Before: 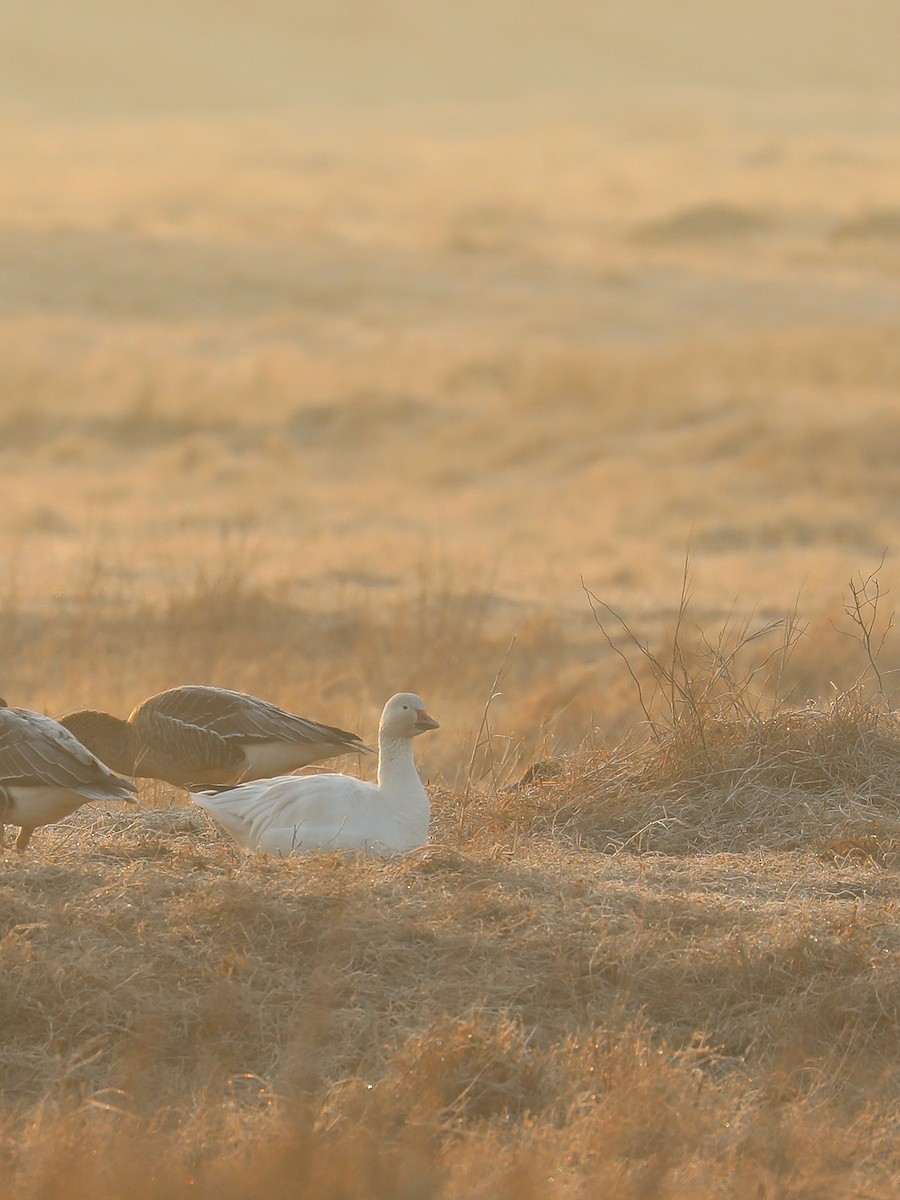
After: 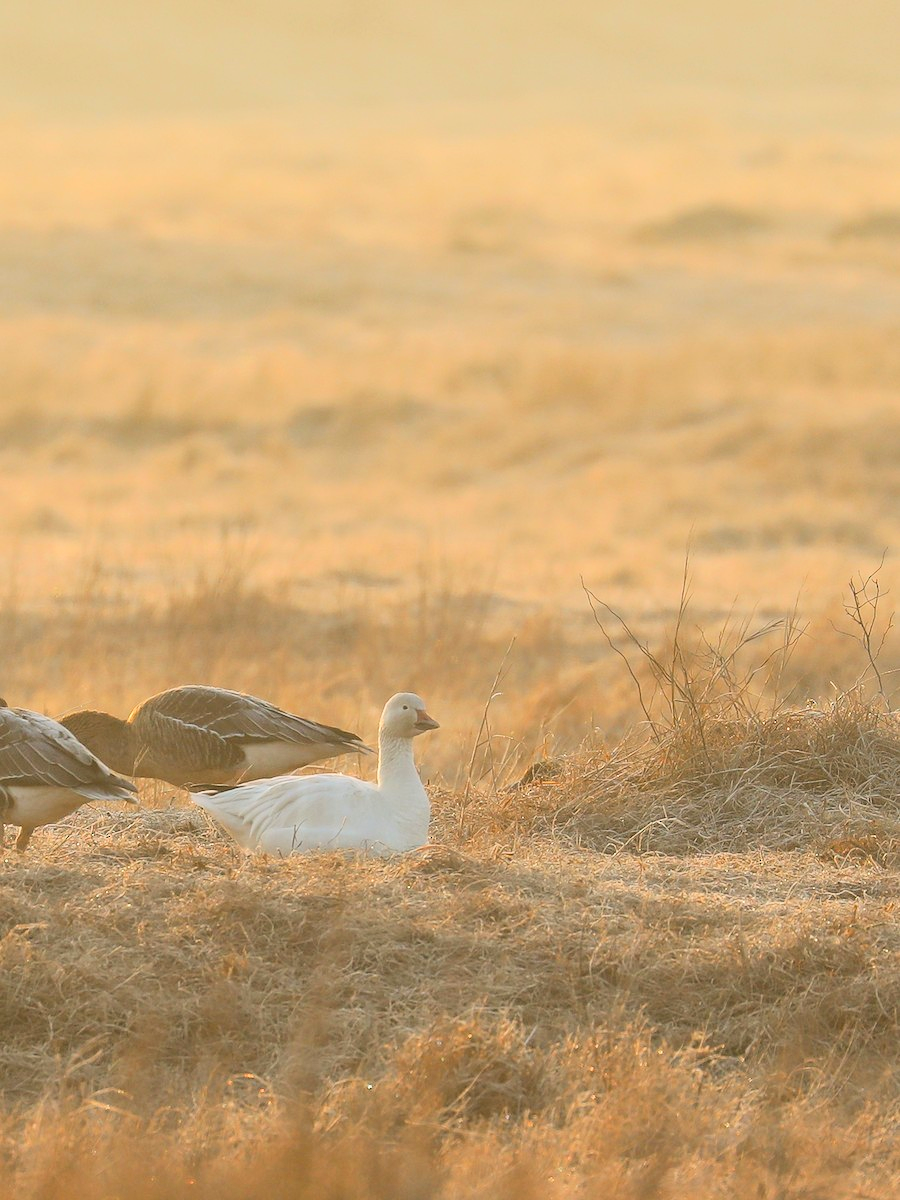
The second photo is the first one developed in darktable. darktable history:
filmic rgb: black relative exposure -7.72 EV, white relative exposure 4.39 EV, target black luminance 0%, hardness 3.76, latitude 50.8%, contrast 1.066, highlights saturation mix 9.44%, shadows ↔ highlights balance -0.275%, color science v6 (2022)
local contrast: highlights 104%, shadows 99%, detail 119%, midtone range 0.2
contrast brightness saturation: contrast 0.231, brightness 0.105, saturation 0.293
